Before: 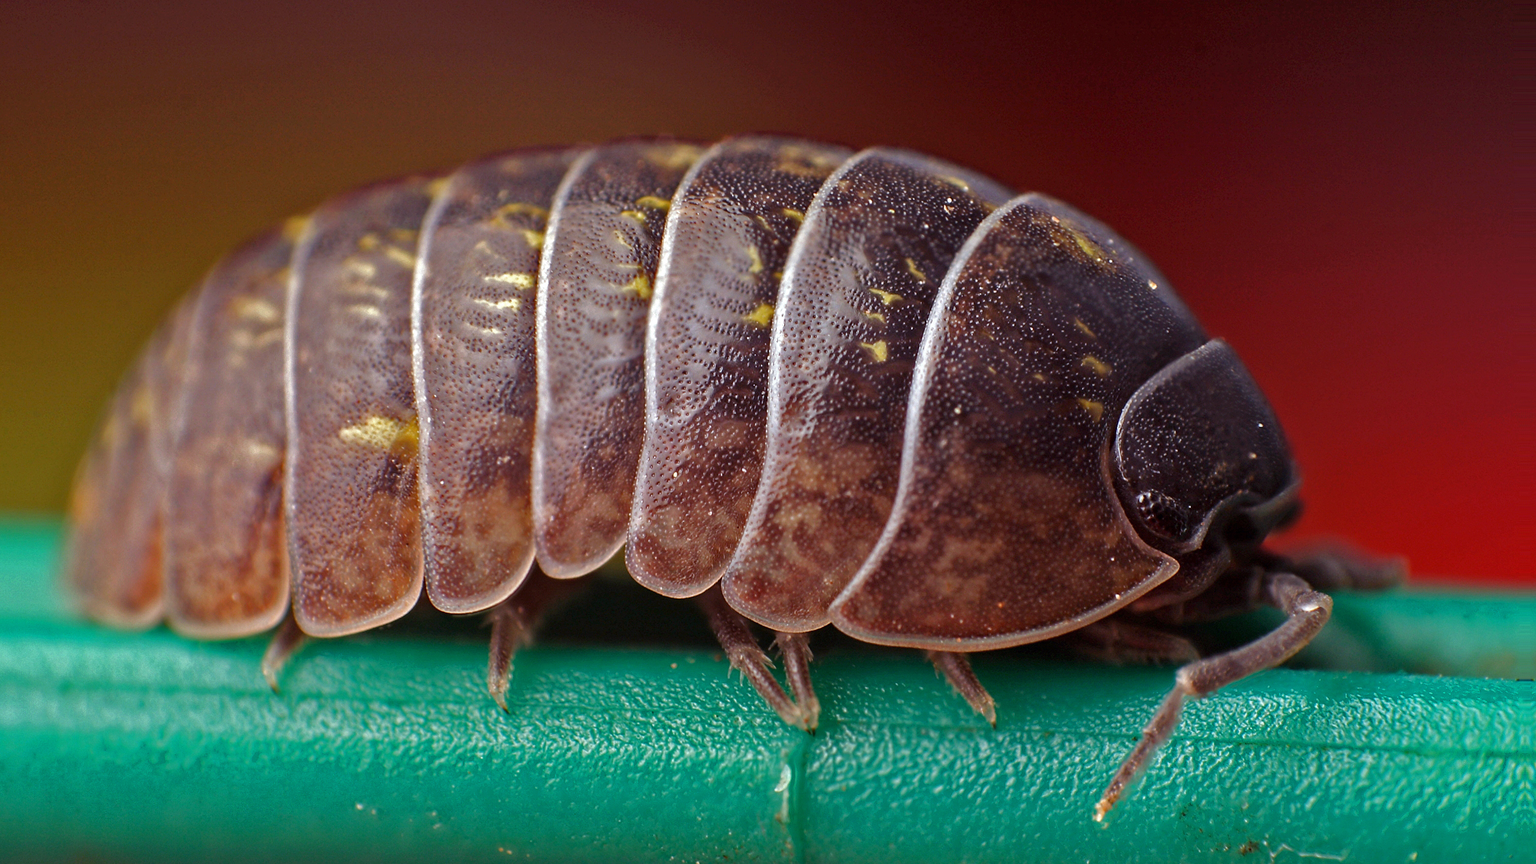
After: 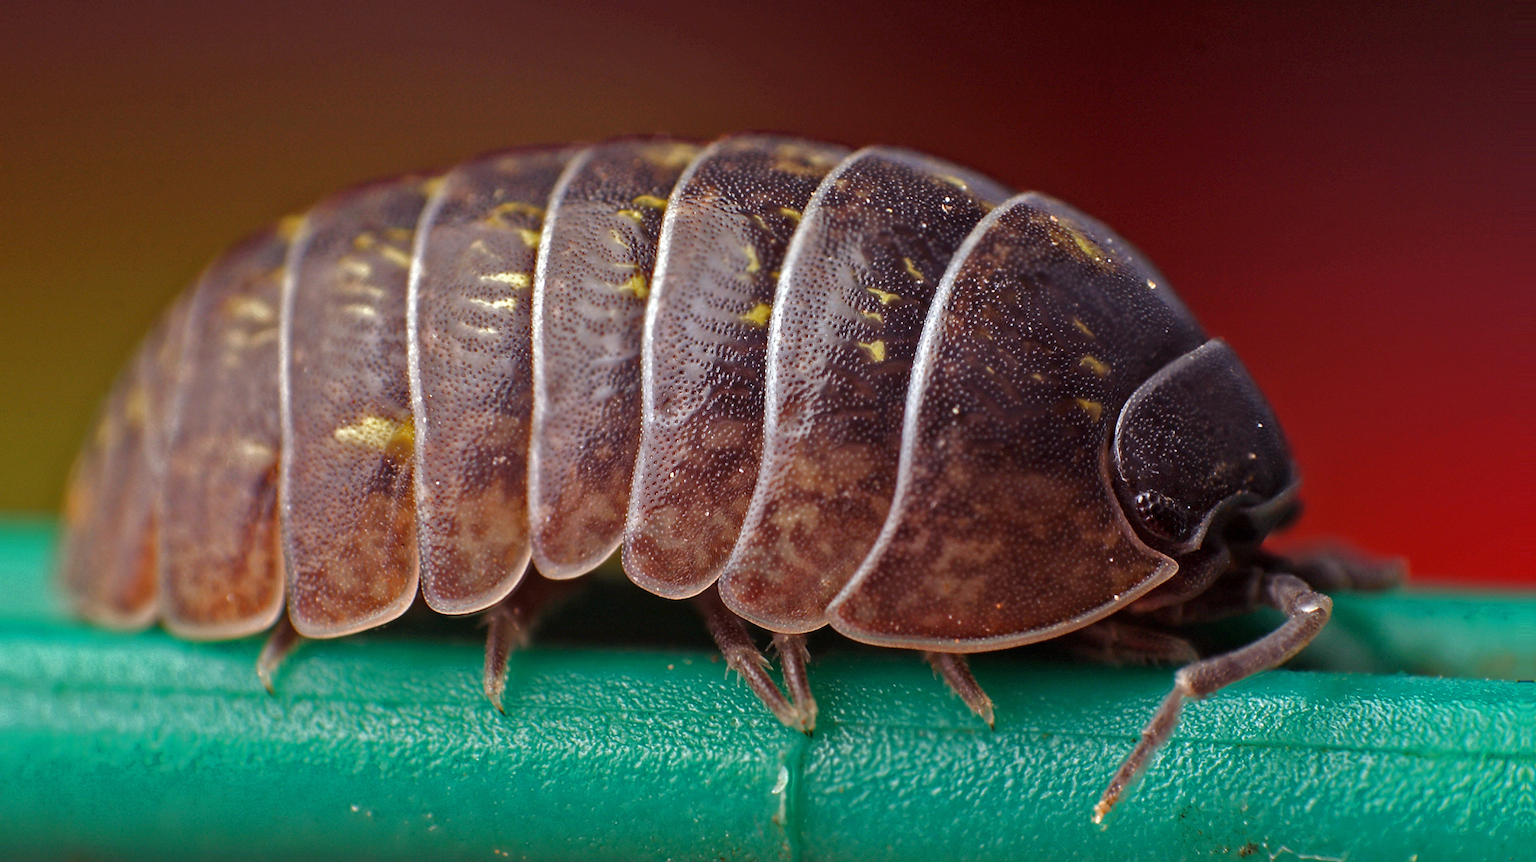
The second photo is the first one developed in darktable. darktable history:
crop and rotate: left 0.465%, top 0.278%, bottom 0.304%
